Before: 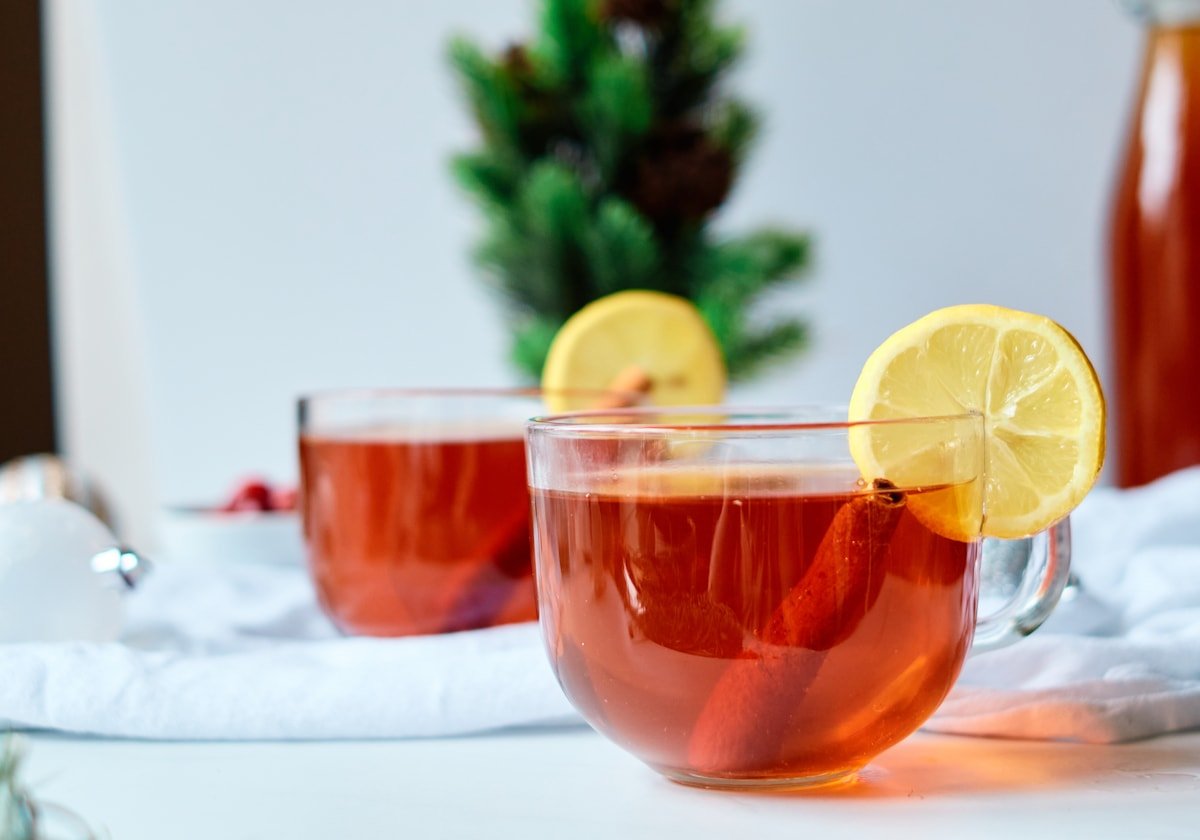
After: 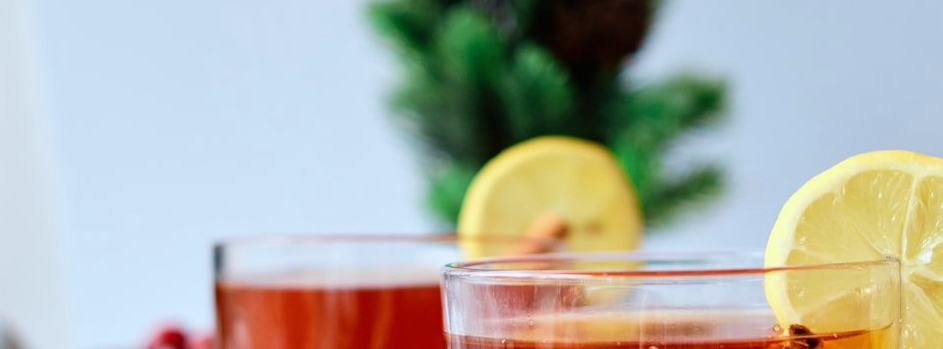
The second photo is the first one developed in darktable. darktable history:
crop: left 7.036%, top 18.398%, right 14.379%, bottom 40.043%
white balance: red 0.974, blue 1.044
